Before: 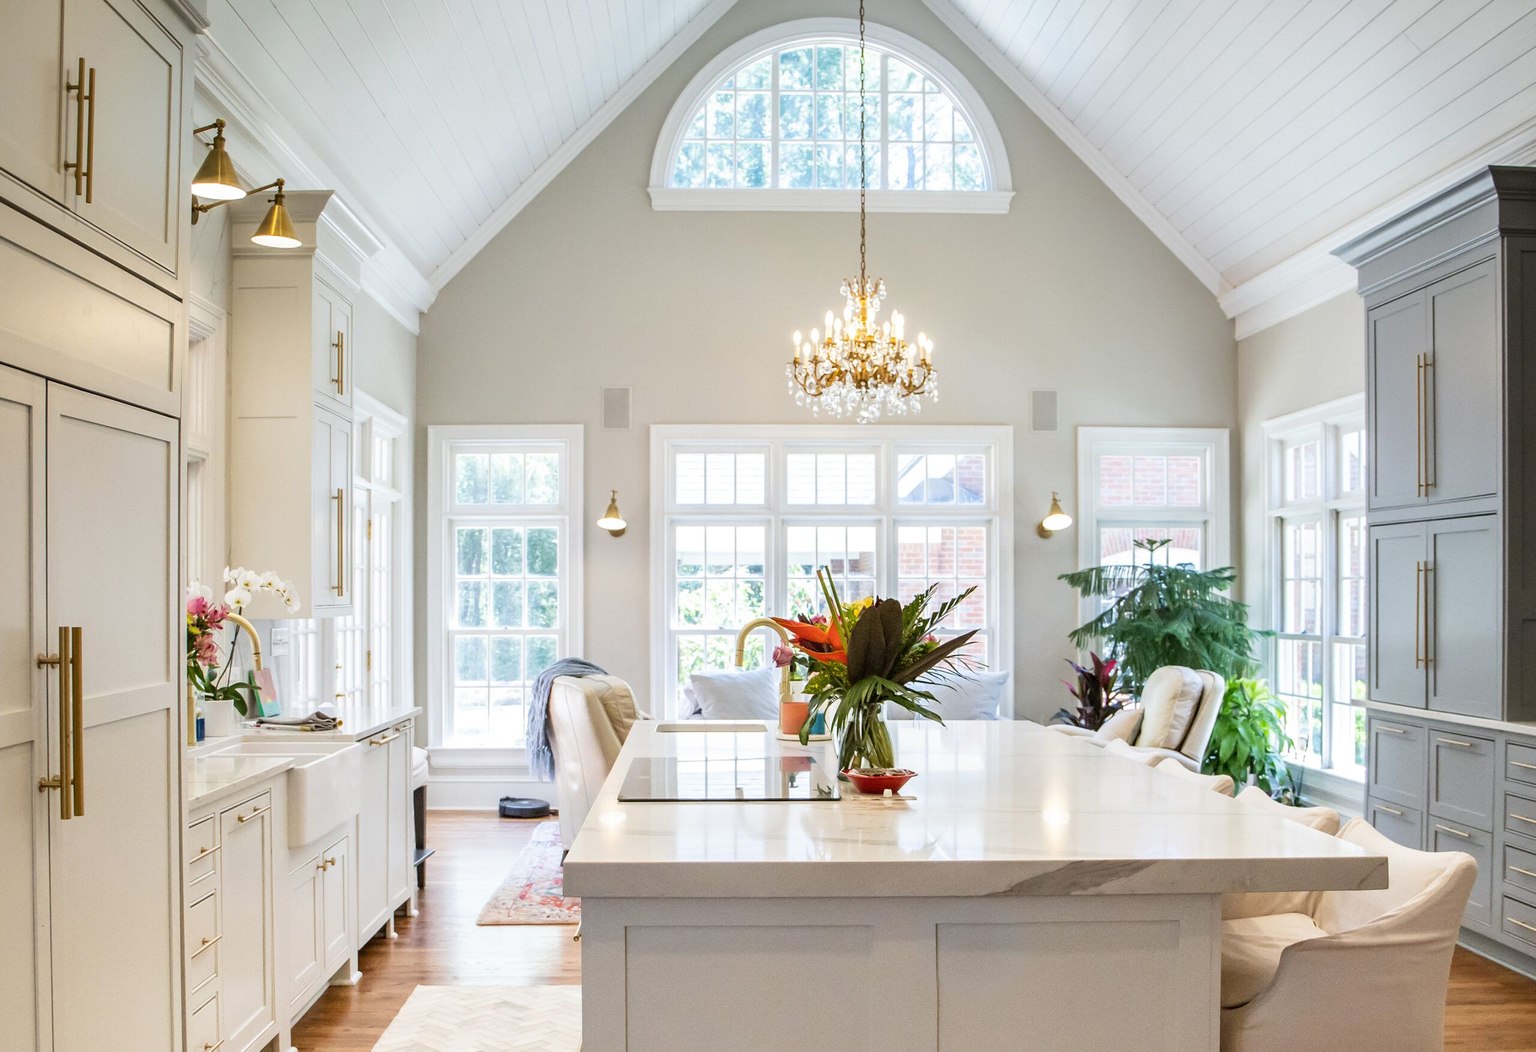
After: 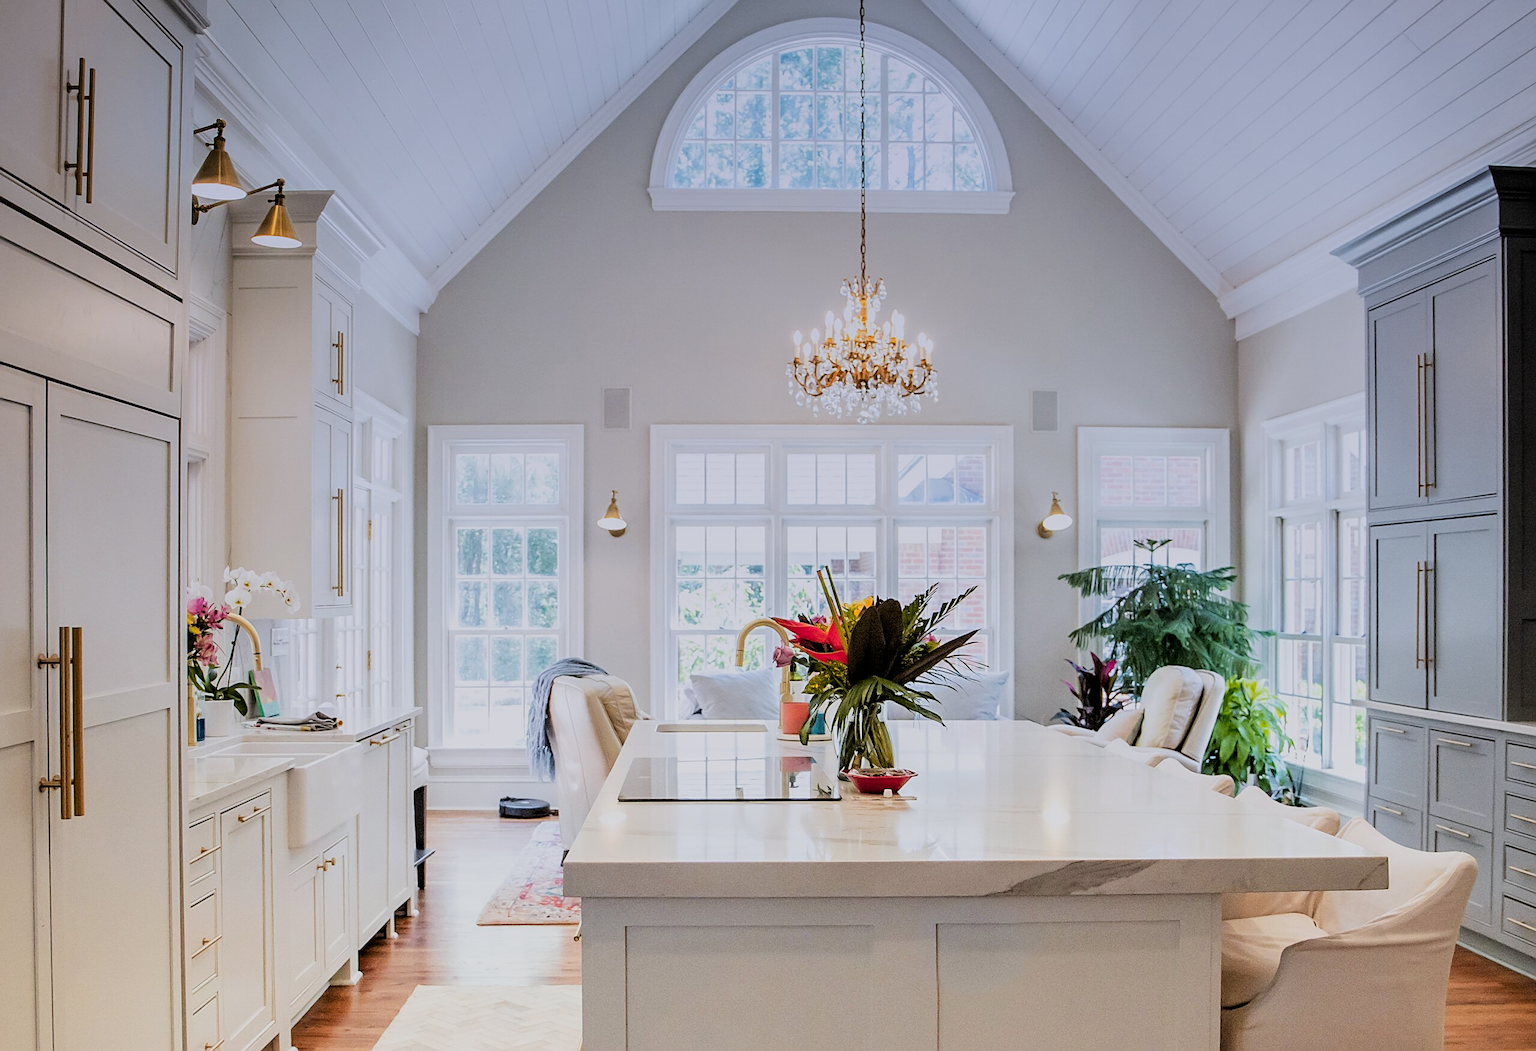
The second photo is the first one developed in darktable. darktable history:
filmic rgb: black relative exposure -5 EV, hardness 2.88, contrast 1.1, highlights saturation mix -20%
sharpen: on, module defaults
graduated density: hue 238.83°, saturation 50%
color zones: curves: ch1 [(0.239, 0.552) (0.75, 0.5)]; ch2 [(0.25, 0.462) (0.749, 0.457)], mix 25.94%
